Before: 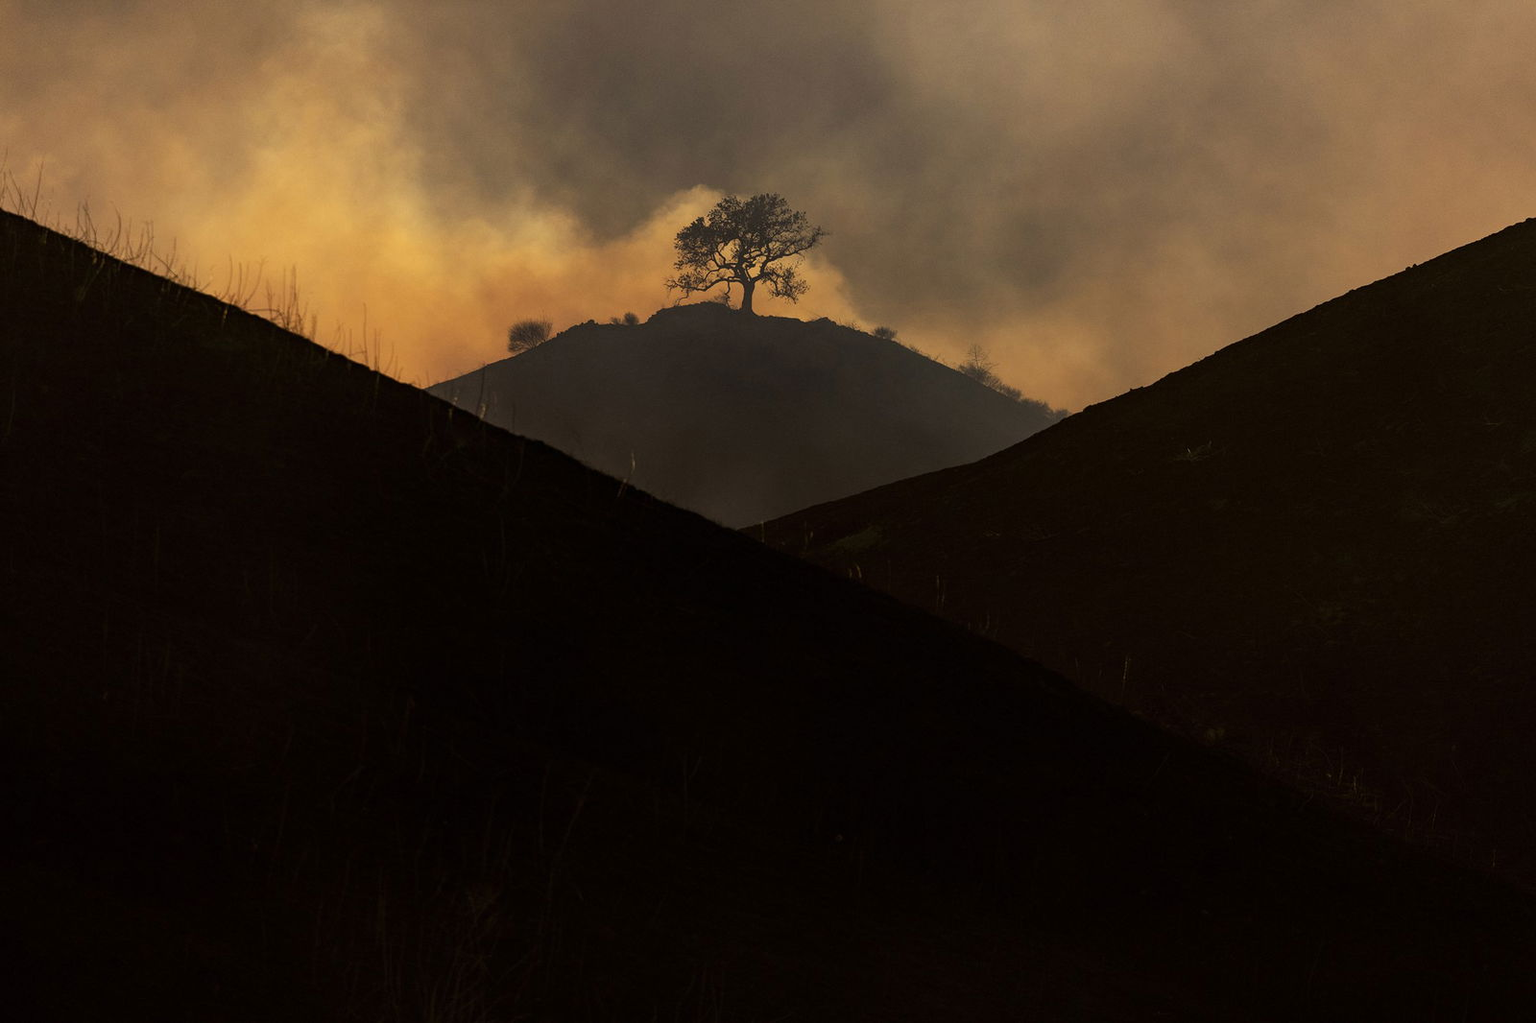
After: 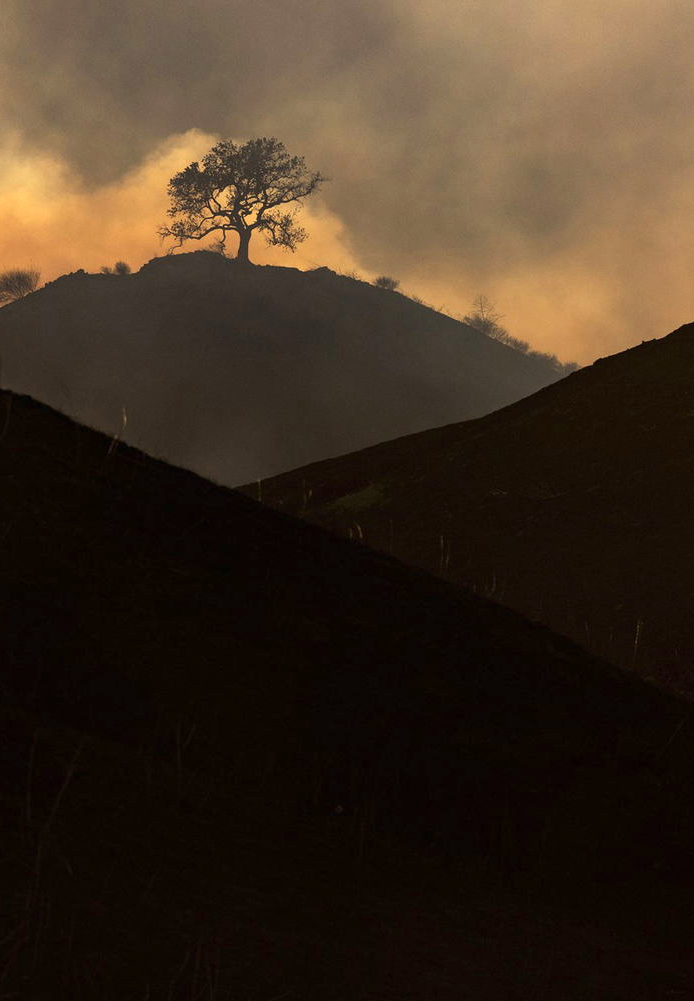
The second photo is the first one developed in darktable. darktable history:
crop: left 33.452%, top 6.025%, right 23.155%
exposure: black level correction 0, exposure 0.68 EV, compensate exposure bias true, compensate highlight preservation false
